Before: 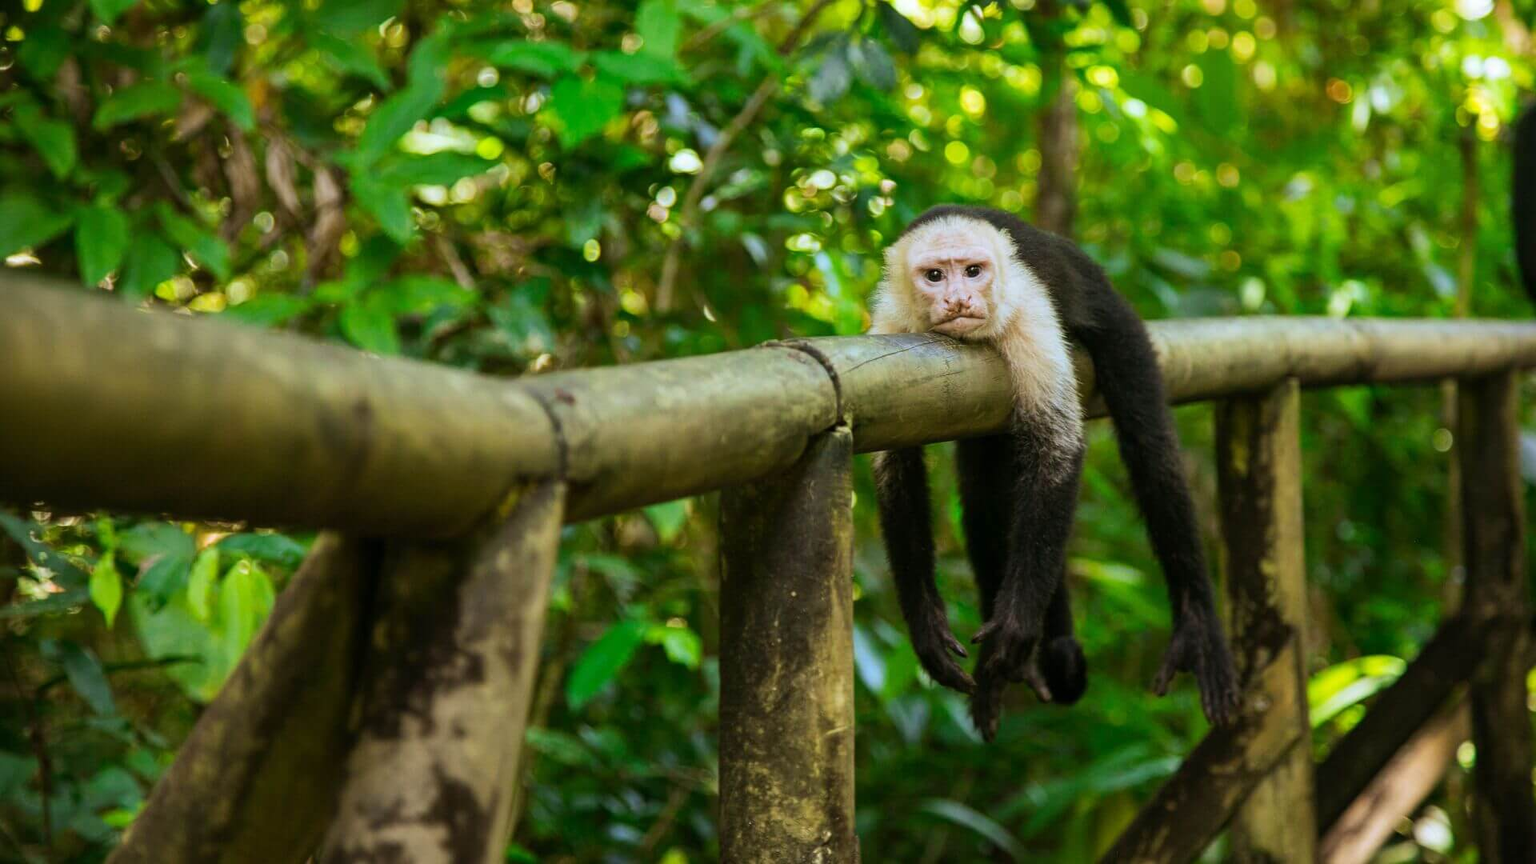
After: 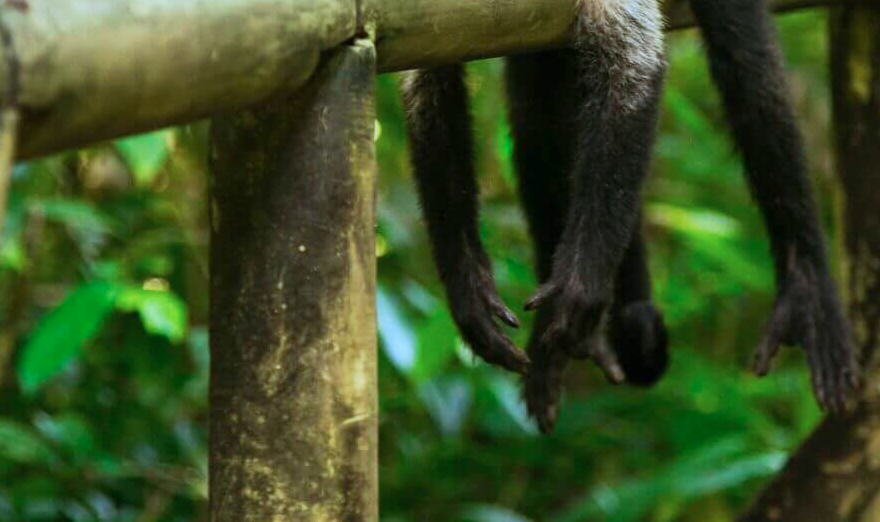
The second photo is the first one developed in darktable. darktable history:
base curve: curves: ch0 [(0, 0) (0.088, 0.125) (0.176, 0.251) (0.354, 0.501) (0.613, 0.749) (1, 0.877)], preserve colors none
crop: left 35.976%, top 45.819%, right 18.162%, bottom 5.807%
color correction: highlights a* -4.18, highlights b* -10.81
